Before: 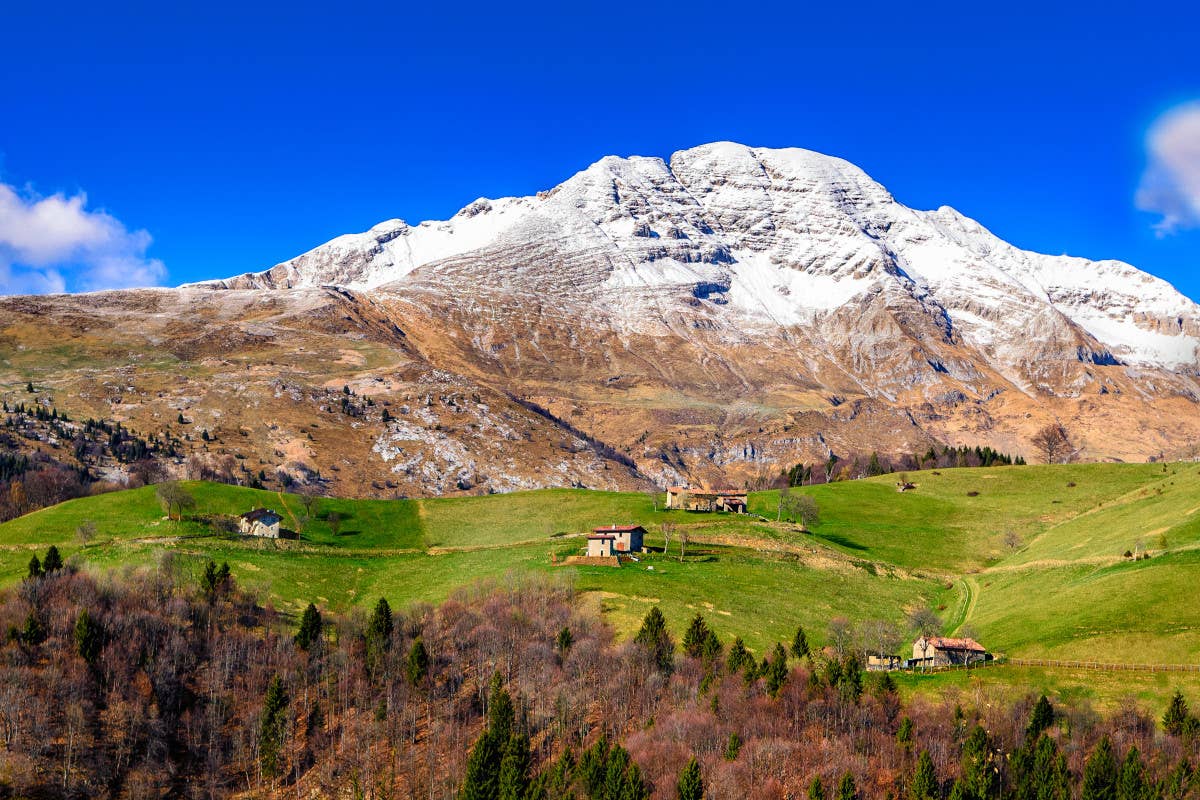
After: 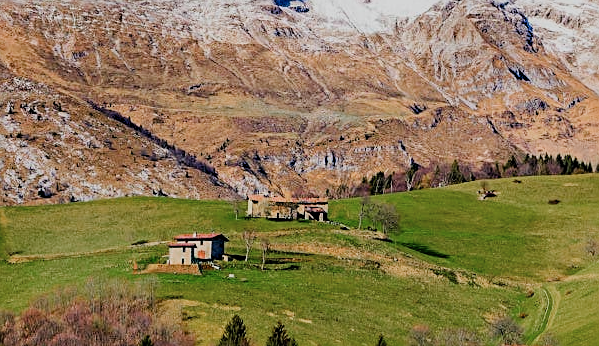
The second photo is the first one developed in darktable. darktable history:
filmic rgb: black relative exposure -7.65 EV, white relative exposure 4.56 EV, hardness 3.61
haze removal: strength 0.281, distance 0.243, compatibility mode true, adaptive false
crop: left 34.922%, top 36.602%, right 15.08%, bottom 20.034%
sharpen: on, module defaults
color zones: curves: ch0 [(0, 0.5) (0.143, 0.5) (0.286, 0.456) (0.429, 0.5) (0.571, 0.5) (0.714, 0.5) (0.857, 0.5) (1, 0.5)]; ch1 [(0, 0.5) (0.143, 0.5) (0.286, 0.422) (0.429, 0.5) (0.571, 0.5) (0.714, 0.5) (0.857, 0.5) (1, 0.5)], mix 38.92%
